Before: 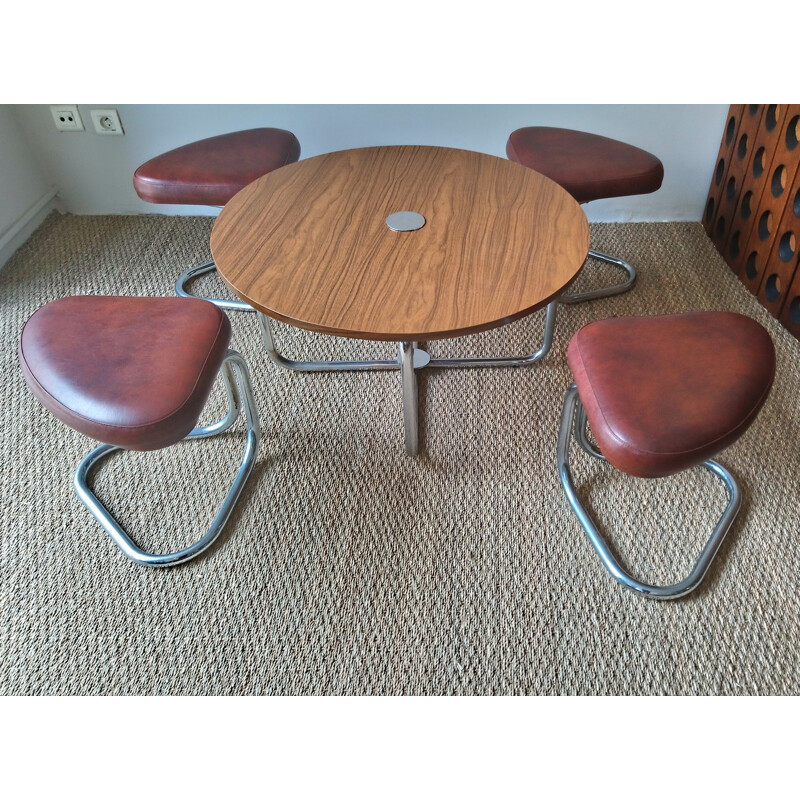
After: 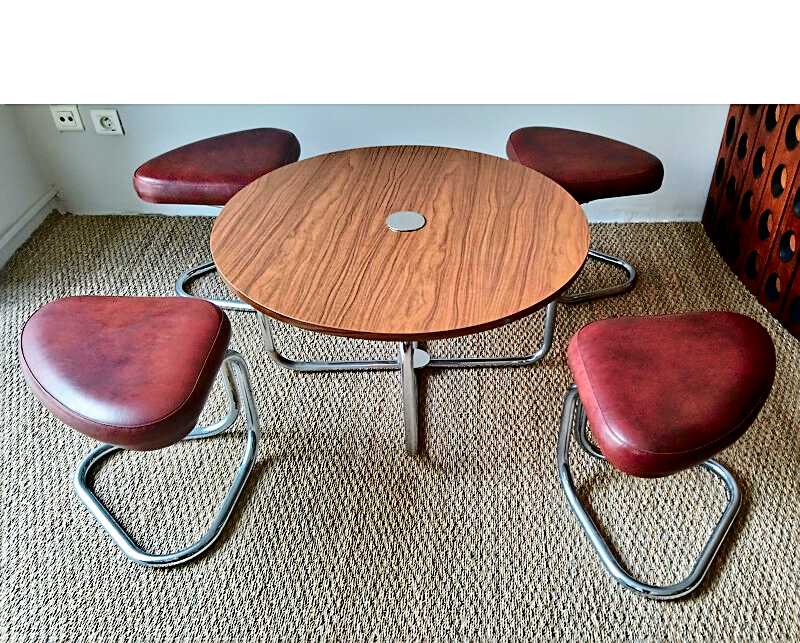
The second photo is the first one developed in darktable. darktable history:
crop: bottom 19.529%
filmic rgb: black relative exposure -8.73 EV, white relative exposure 2.72 EV, threshold 3.06 EV, target black luminance 0%, hardness 6.26, latitude 77.04%, contrast 1.328, shadows ↔ highlights balance -0.32%, add noise in highlights 0.001, preserve chrominance no, color science v3 (2019), use custom middle-gray values true, contrast in highlights soft, enable highlight reconstruction true
sharpen: on, module defaults
tone curve: curves: ch0 [(0.003, 0) (0.066, 0.023) (0.149, 0.094) (0.264, 0.238) (0.395, 0.421) (0.517, 0.56) (0.688, 0.743) (0.813, 0.846) (1, 1)]; ch1 [(0, 0) (0.164, 0.115) (0.337, 0.332) (0.39, 0.398) (0.464, 0.461) (0.501, 0.5) (0.507, 0.503) (0.534, 0.537) (0.577, 0.59) (0.652, 0.681) (0.733, 0.749) (0.811, 0.796) (1, 1)]; ch2 [(0, 0) (0.337, 0.382) (0.464, 0.476) (0.501, 0.502) (0.527, 0.54) (0.551, 0.565) (0.6, 0.59) (0.687, 0.675) (1, 1)], color space Lab, independent channels, preserve colors none
